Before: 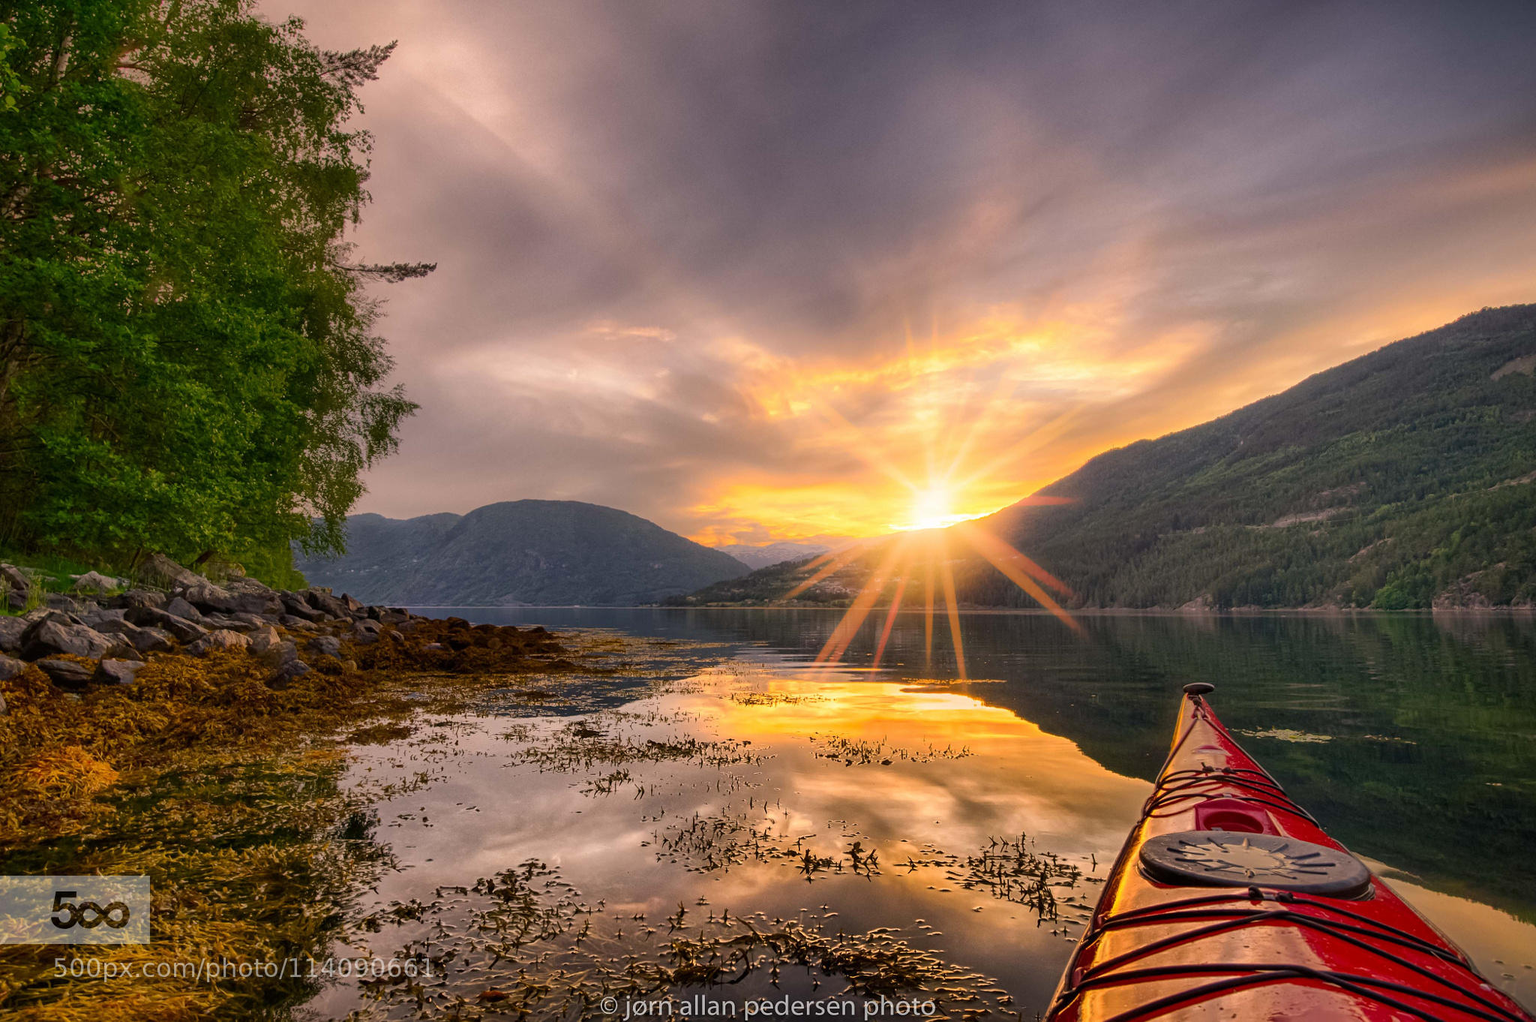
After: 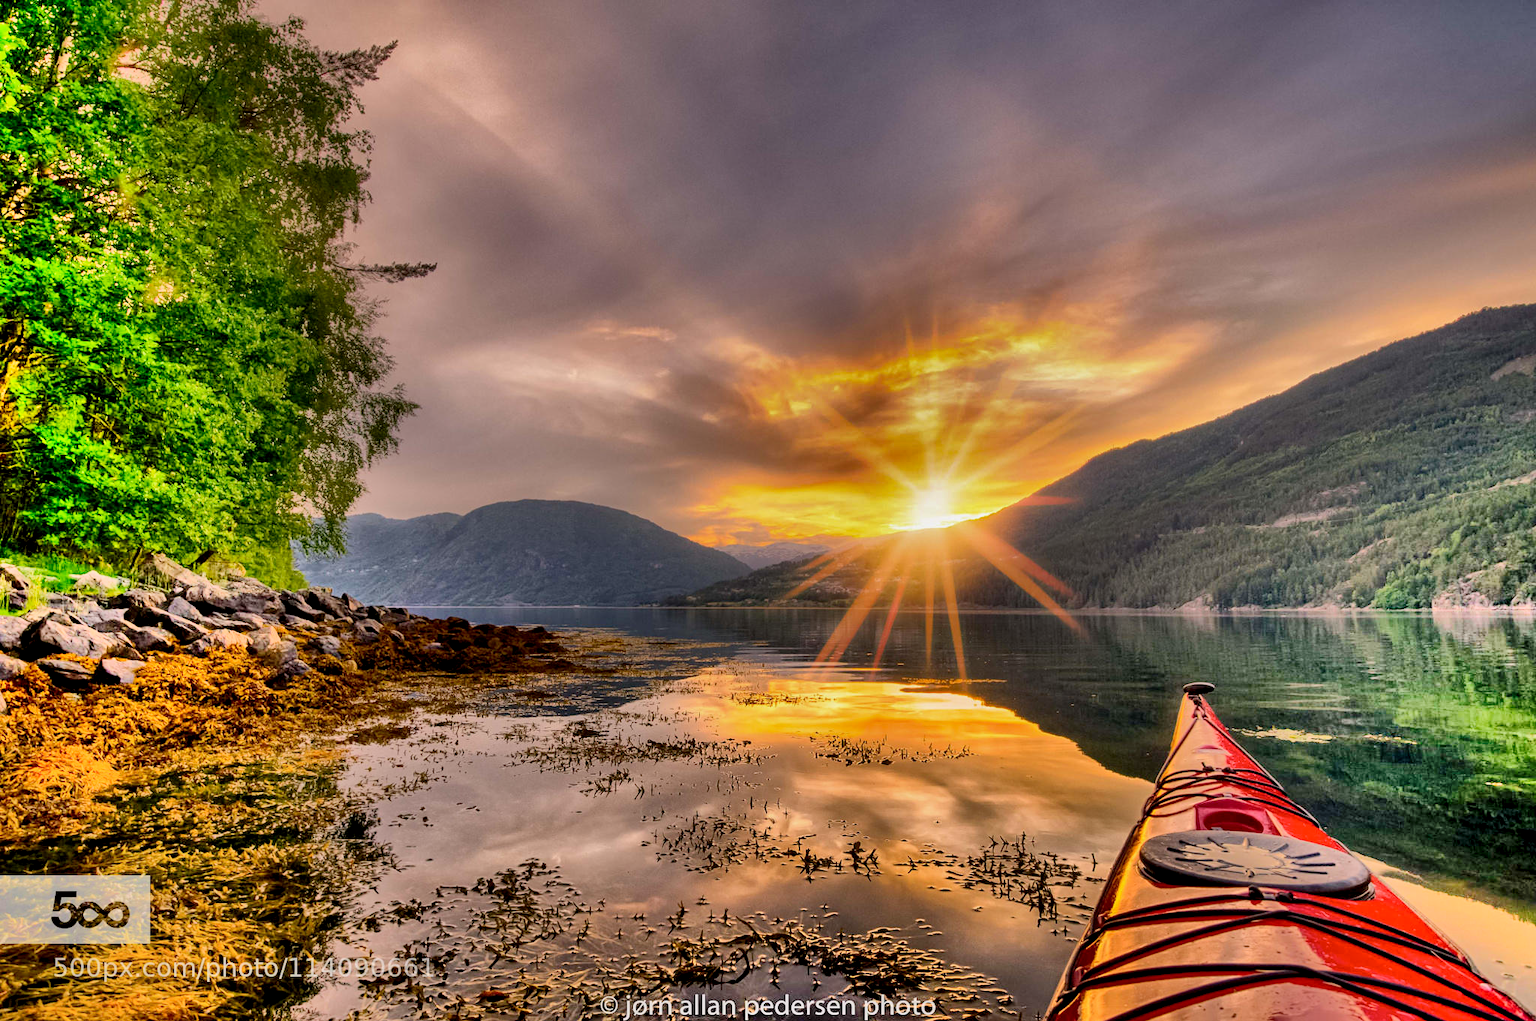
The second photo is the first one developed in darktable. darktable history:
shadows and highlights: radius 123.98, shadows 100, white point adjustment -3, highlights -100, highlights color adjustment 89.84%, soften with gaussian
exposure: black level correction 0.007, compensate highlight preservation false
